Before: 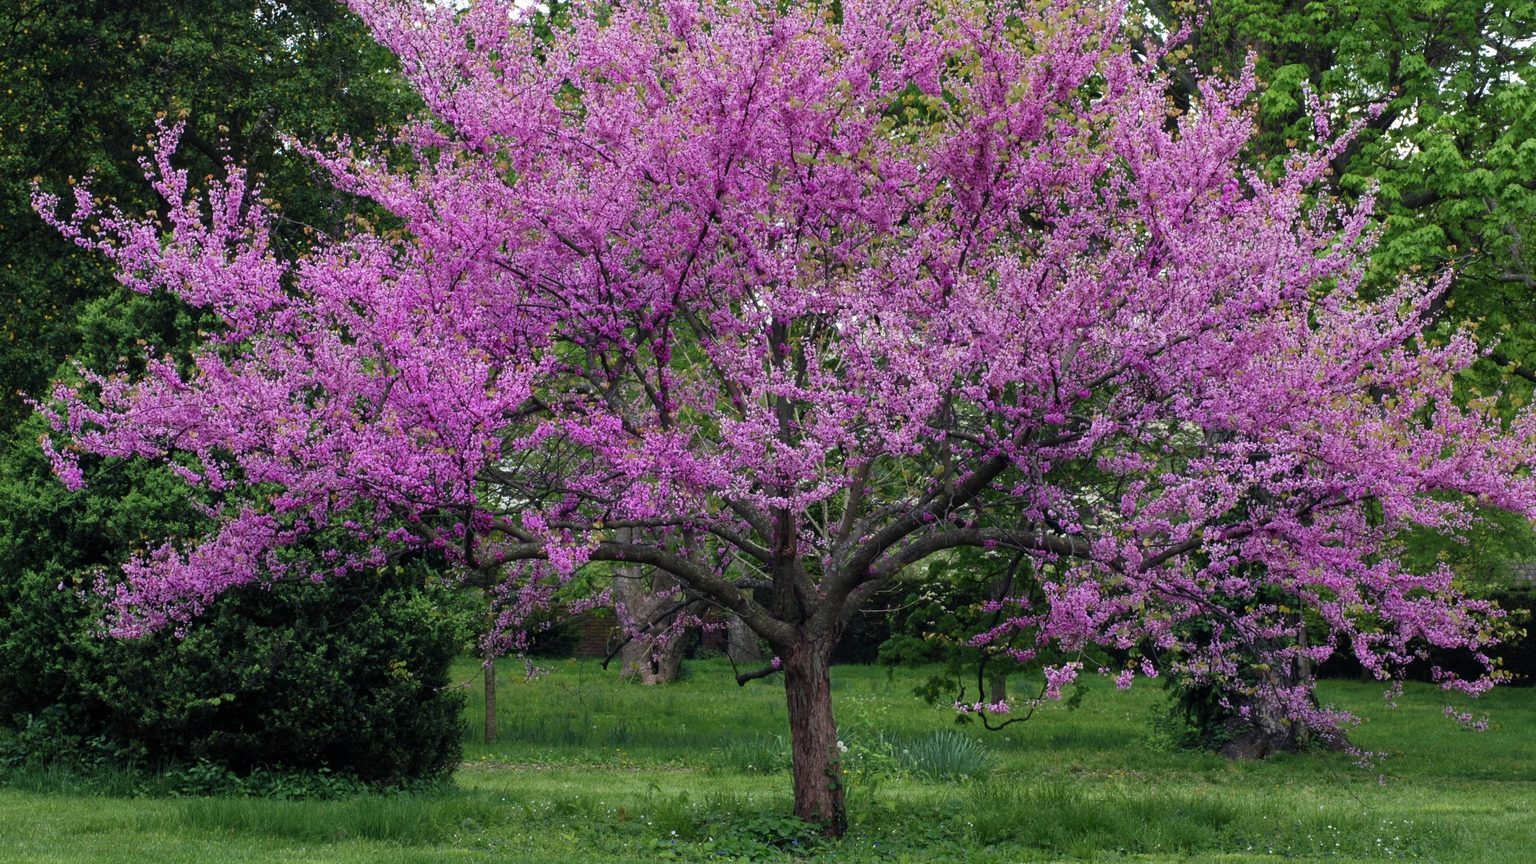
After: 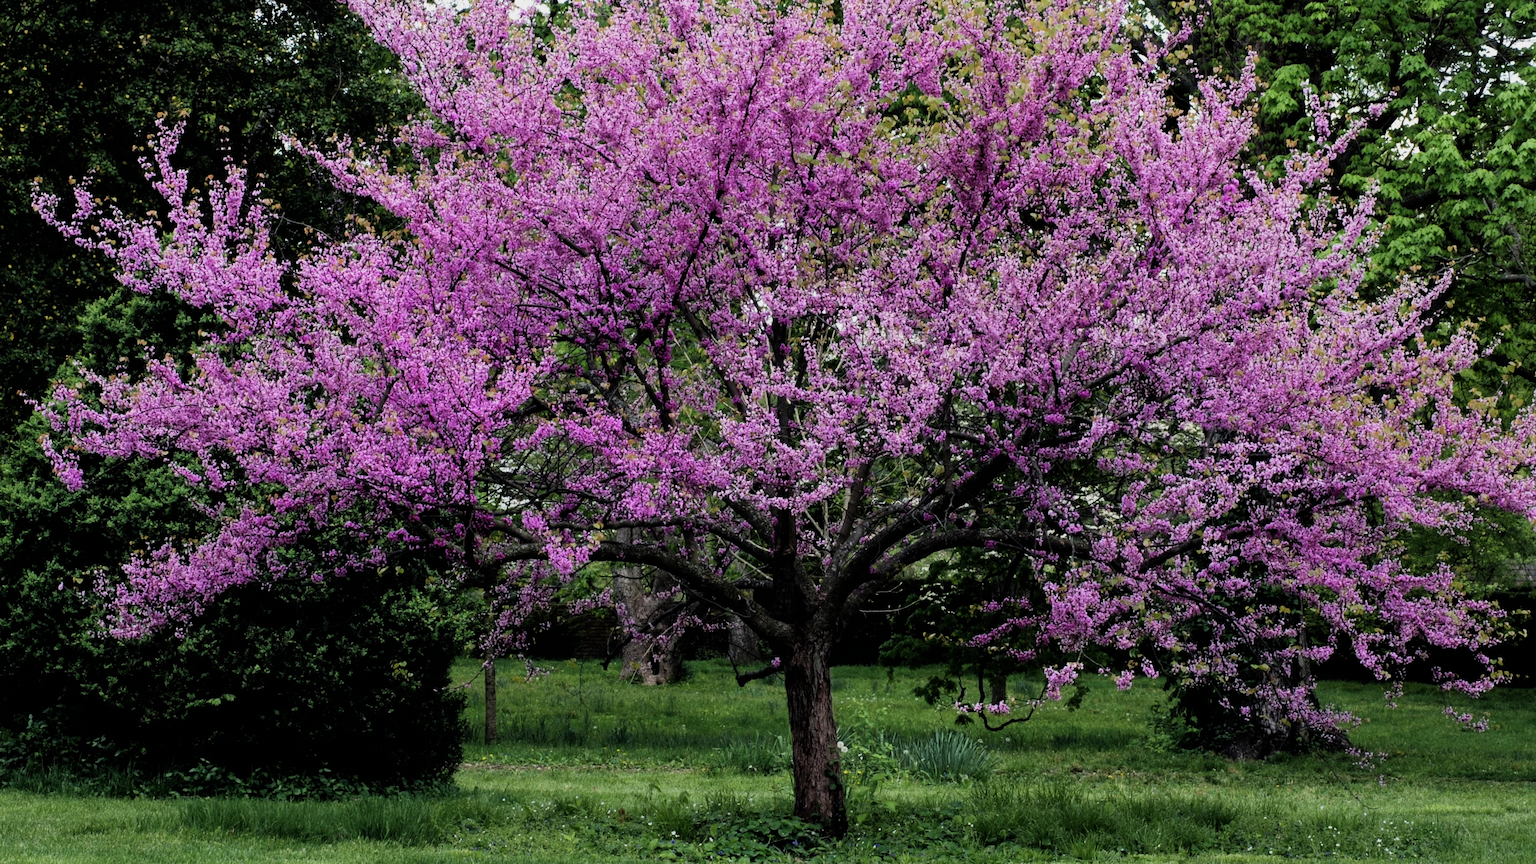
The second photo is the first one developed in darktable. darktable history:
filmic rgb: black relative exposure -5.1 EV, white relative exposure 3.49 EV, hardness 3.19, contrast 1.411, highlights saturation mix -50%
